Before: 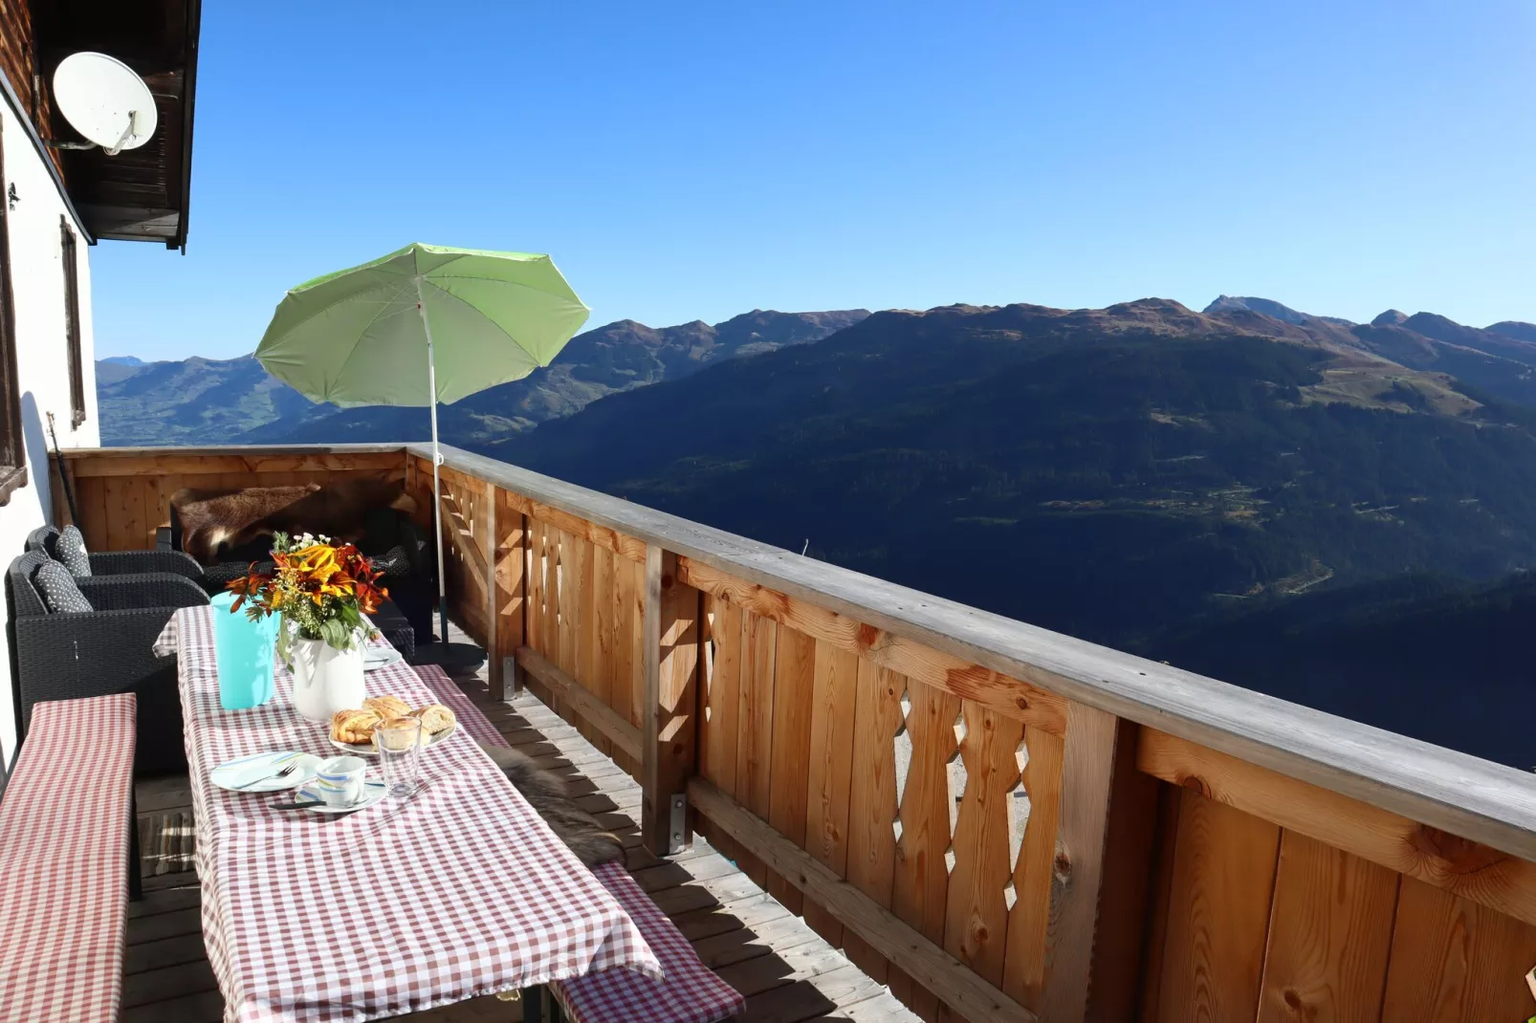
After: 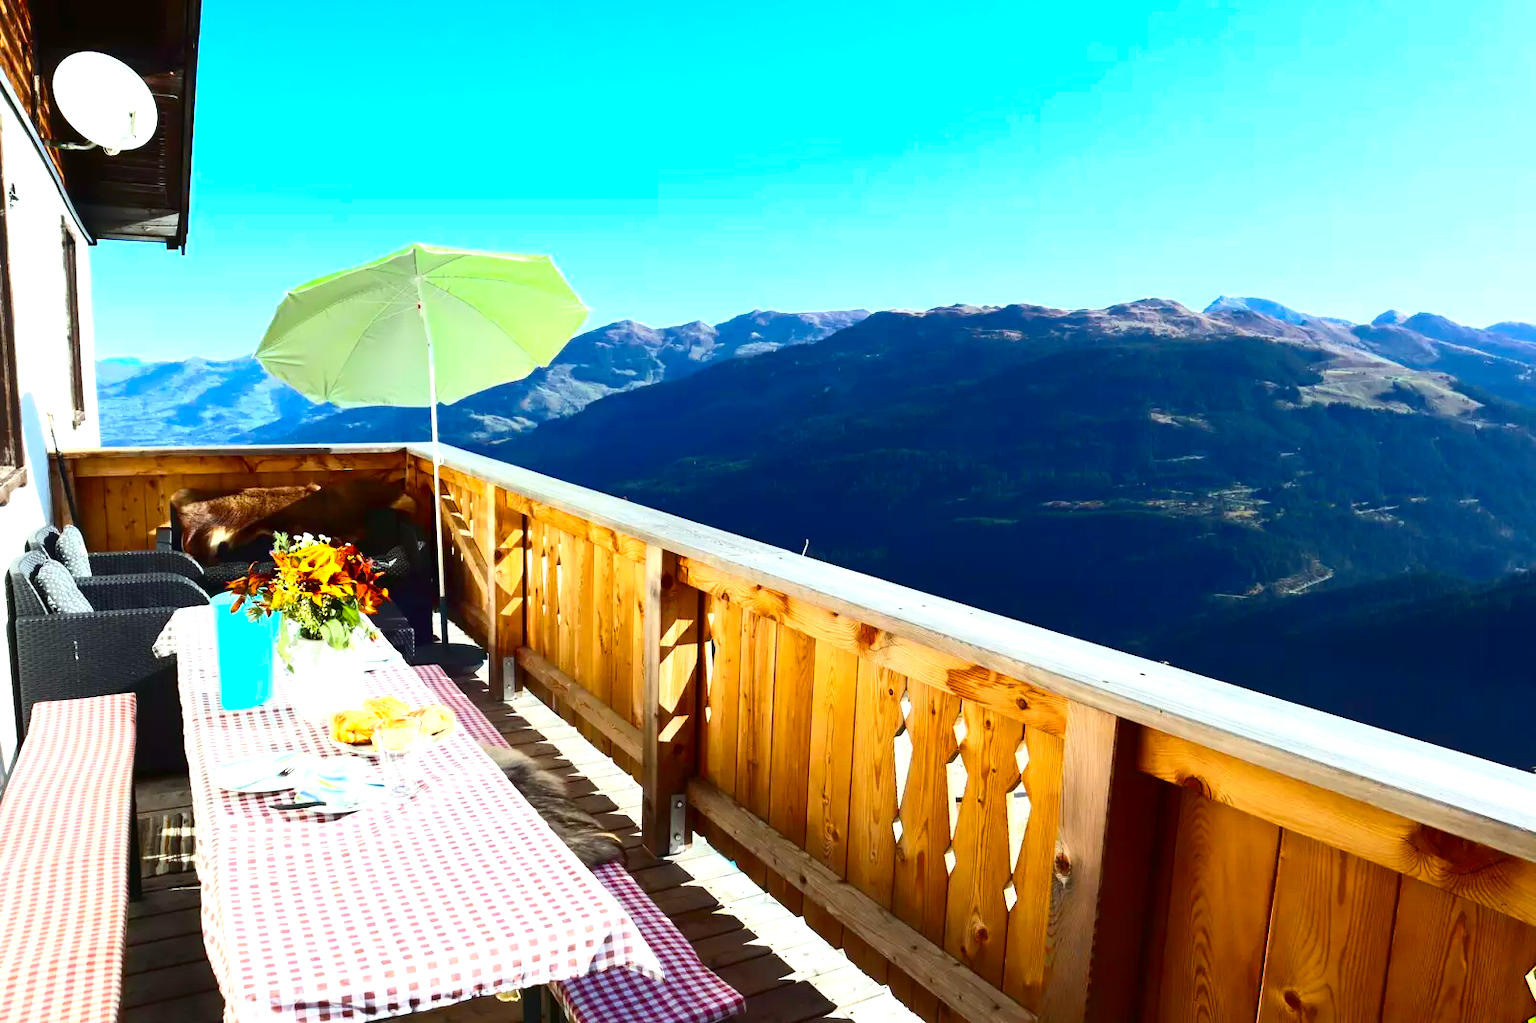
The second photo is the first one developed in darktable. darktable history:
exposure: black level correction 0, exposure 1.2 EV, compensate exposure bias true, compensate highlight preservation false
color balance rgb: linear chroma grading › global chroma 15%, perceptual saturation grading › global saturation 30%
color correction: highlights a* -6.69, highlights b* 0.49
contrast brightness saturation: contrast 0.28
